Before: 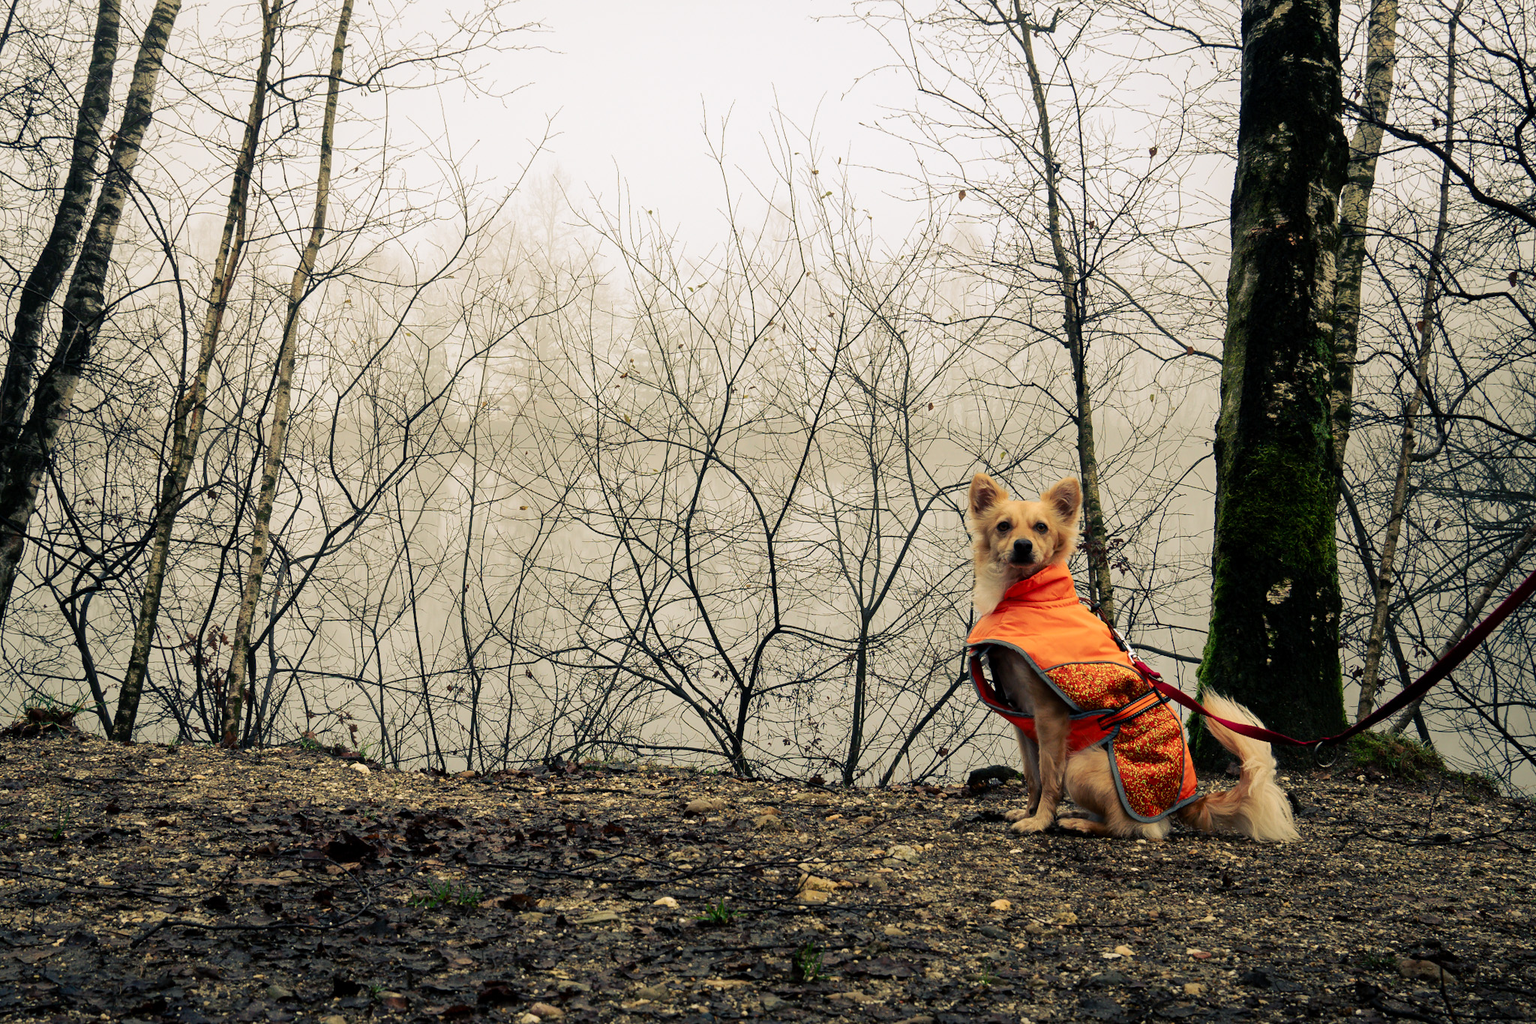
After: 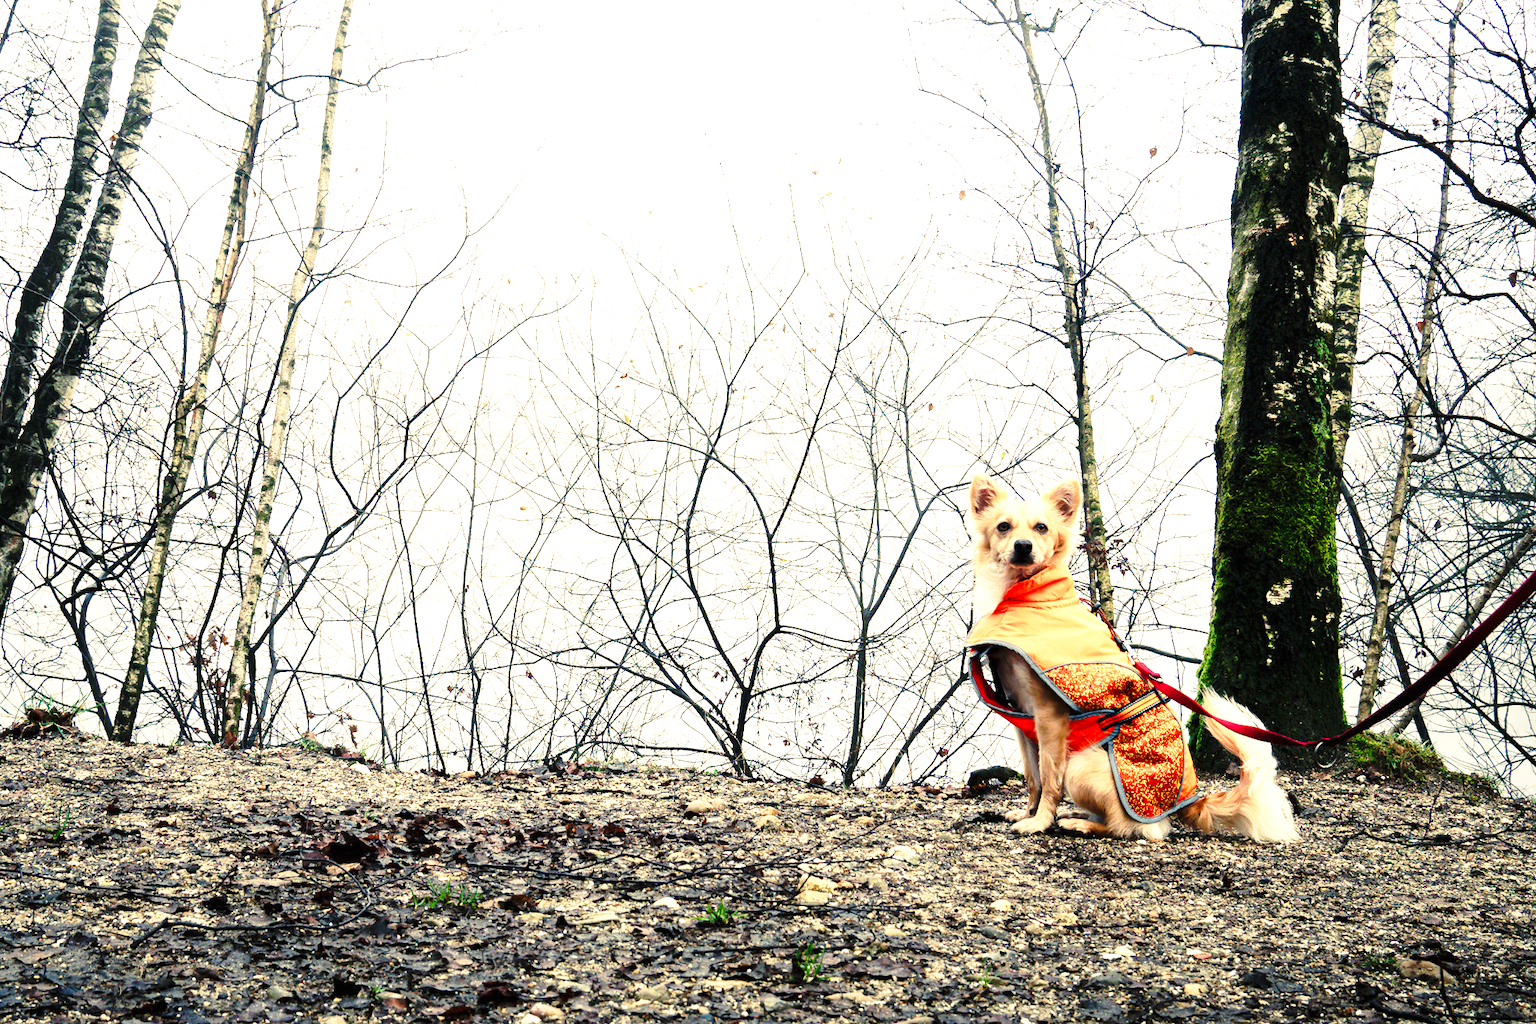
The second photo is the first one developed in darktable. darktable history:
exposure: black level correction 0, exposure 1.478 EV, compensate highlight preservation false
base curve: curves: ch0 [(0, 0) (0.028, 0.03) (0.121, 0.232) (0.46, 0.748) (0.859, 0.968) (1, 1)], preserve colors none
